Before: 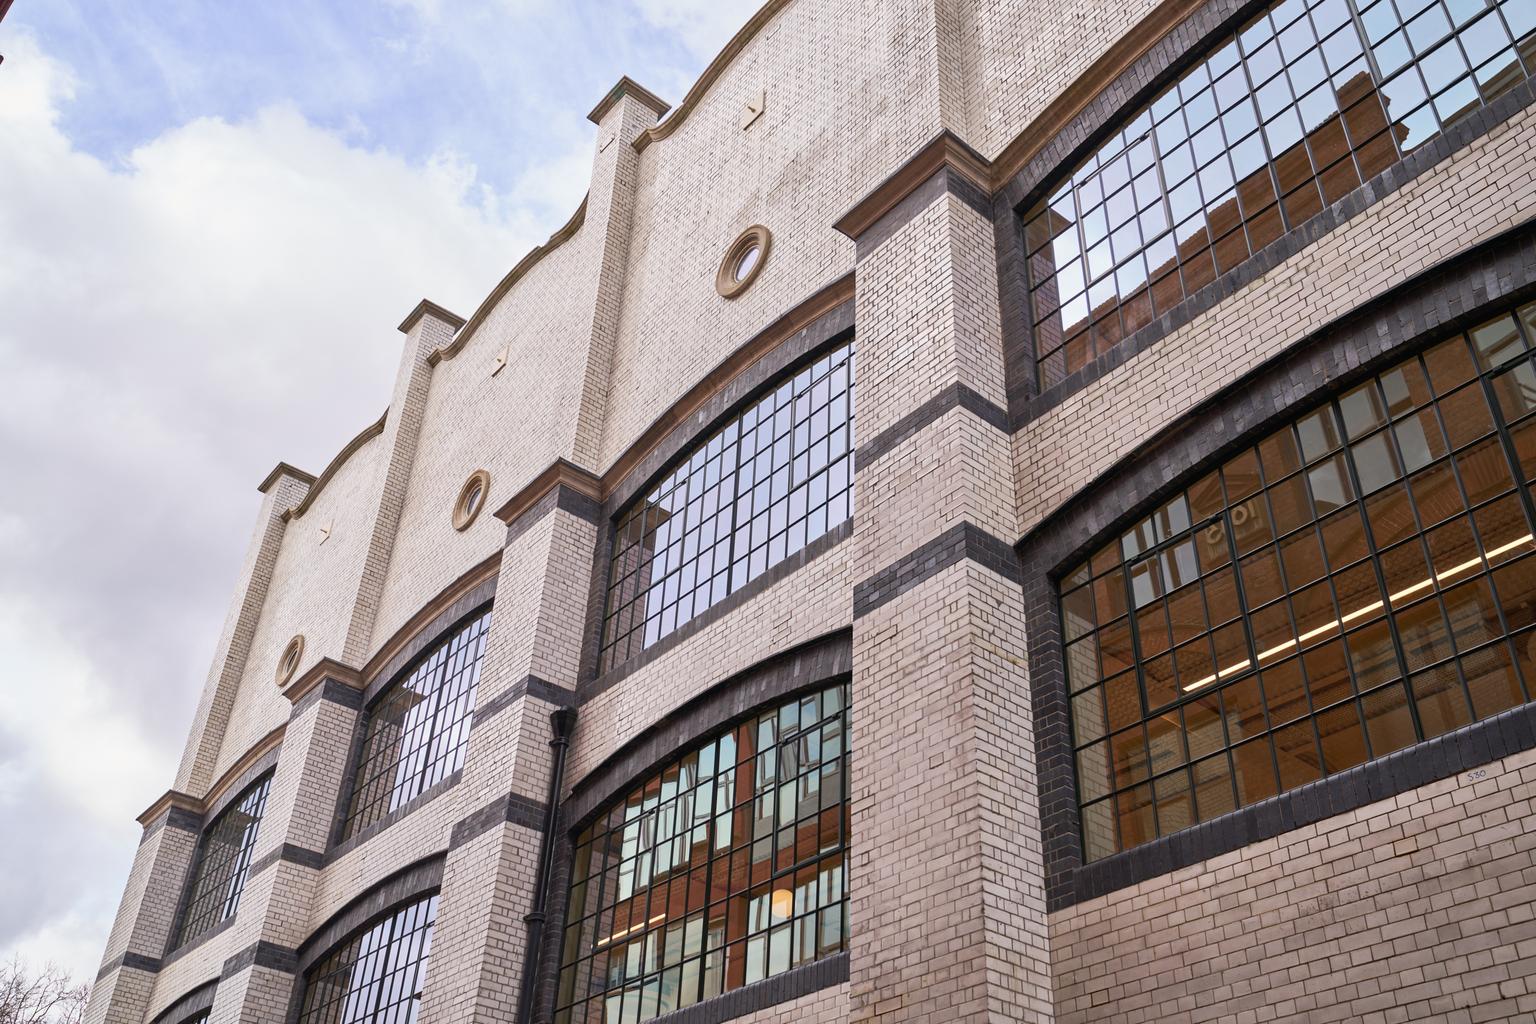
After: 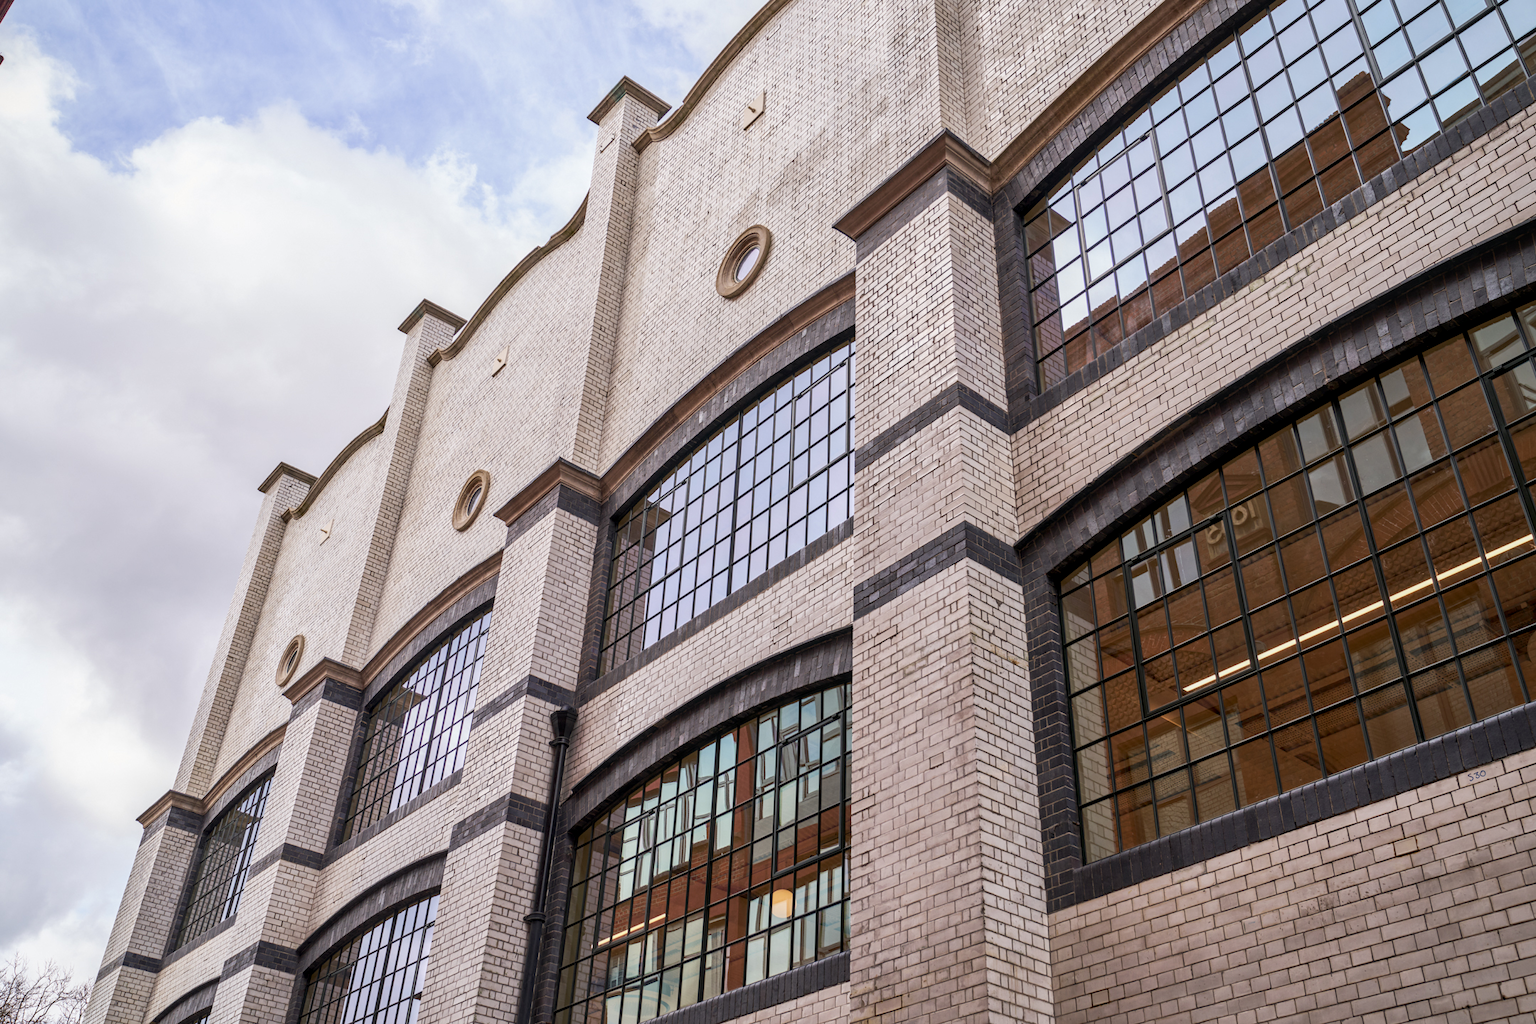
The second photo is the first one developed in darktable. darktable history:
local contrast: highlights 25%, detail 130%
